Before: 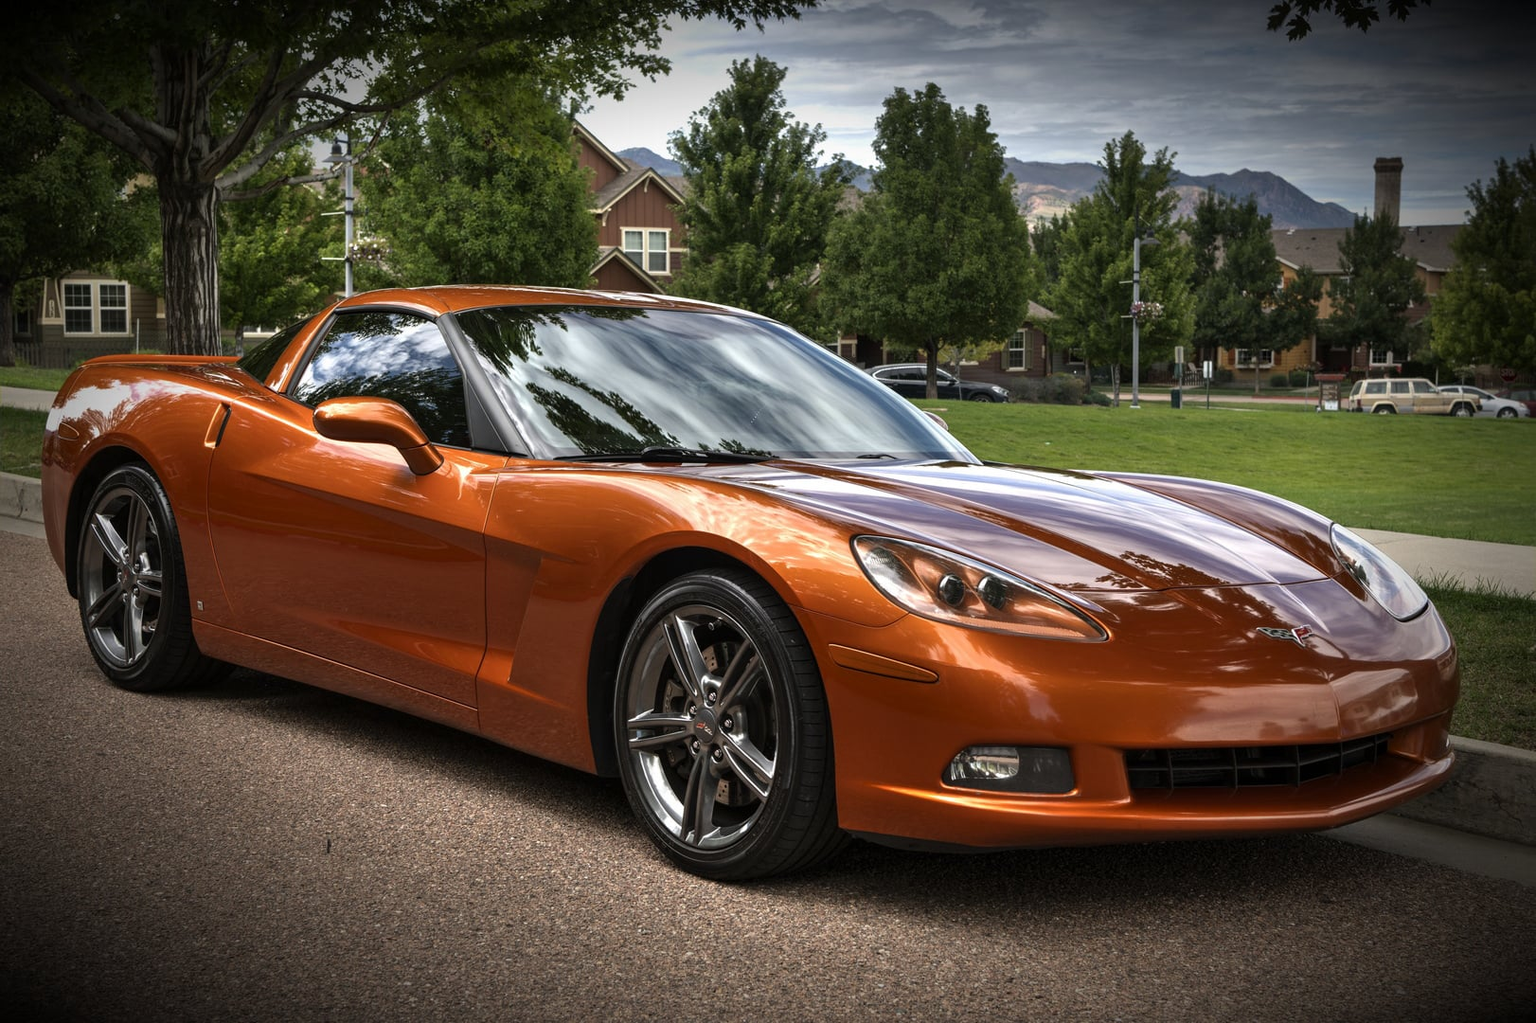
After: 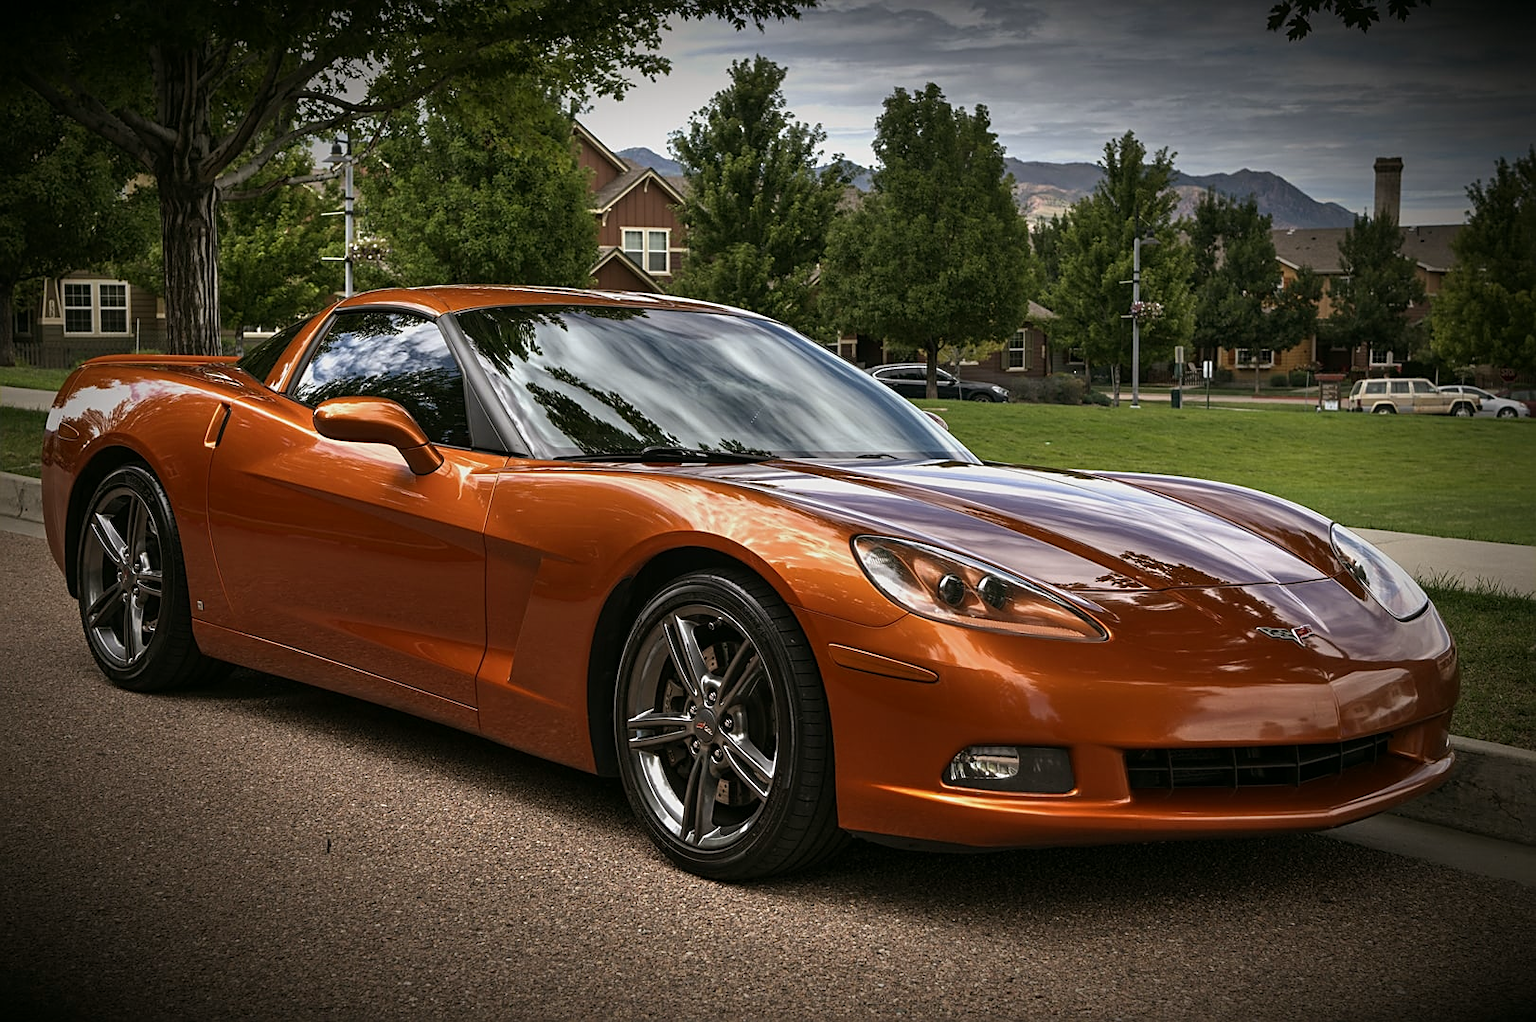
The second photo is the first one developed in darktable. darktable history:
exposure: exposure -0.293 EV, compensate highlight preservation false
sharpen: on, module defaults
color balance: mode lift, gamma, gain (sRGB), lift [1, 0.99, 1.01, 0.992], gamma [1, 1.037, 0.974, 0.963]
